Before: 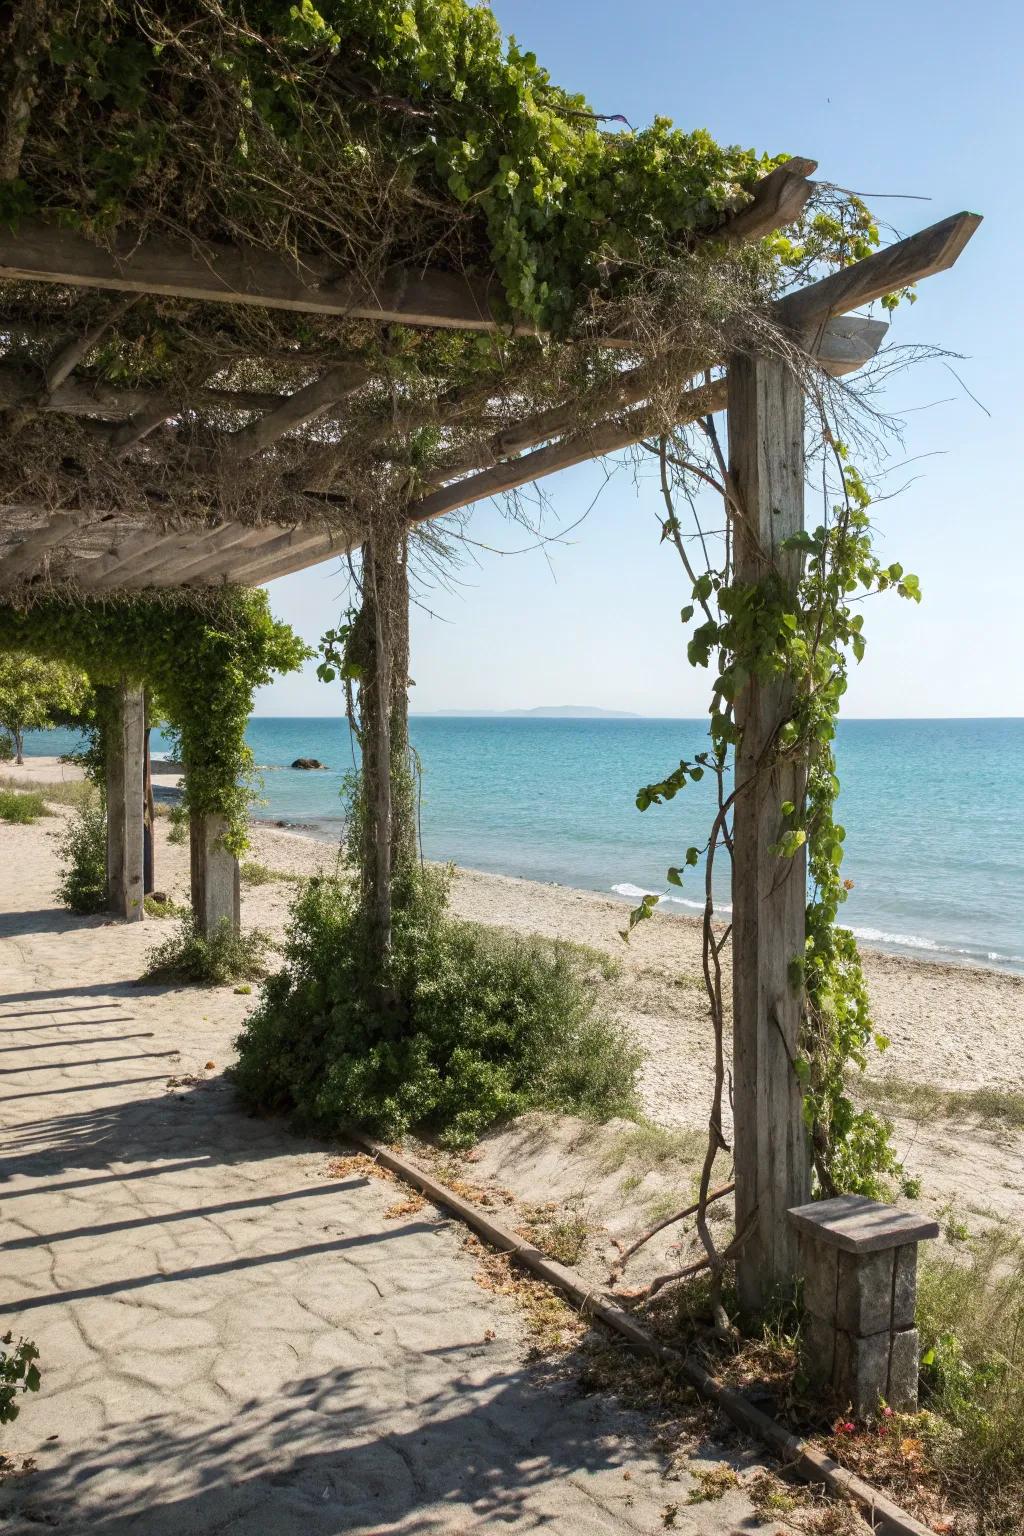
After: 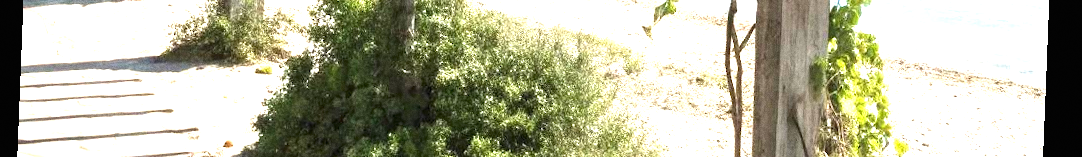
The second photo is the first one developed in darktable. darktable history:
rotate and perspective: rotation 2.27°, automatic cropping off
grain: on, module defaults
exposure: black level correction 0, exposure 1.675 EV, compensate exposure bias true, compensate highlight preservation false
crop and rotate: top 59.084%, bottom 30.916%
